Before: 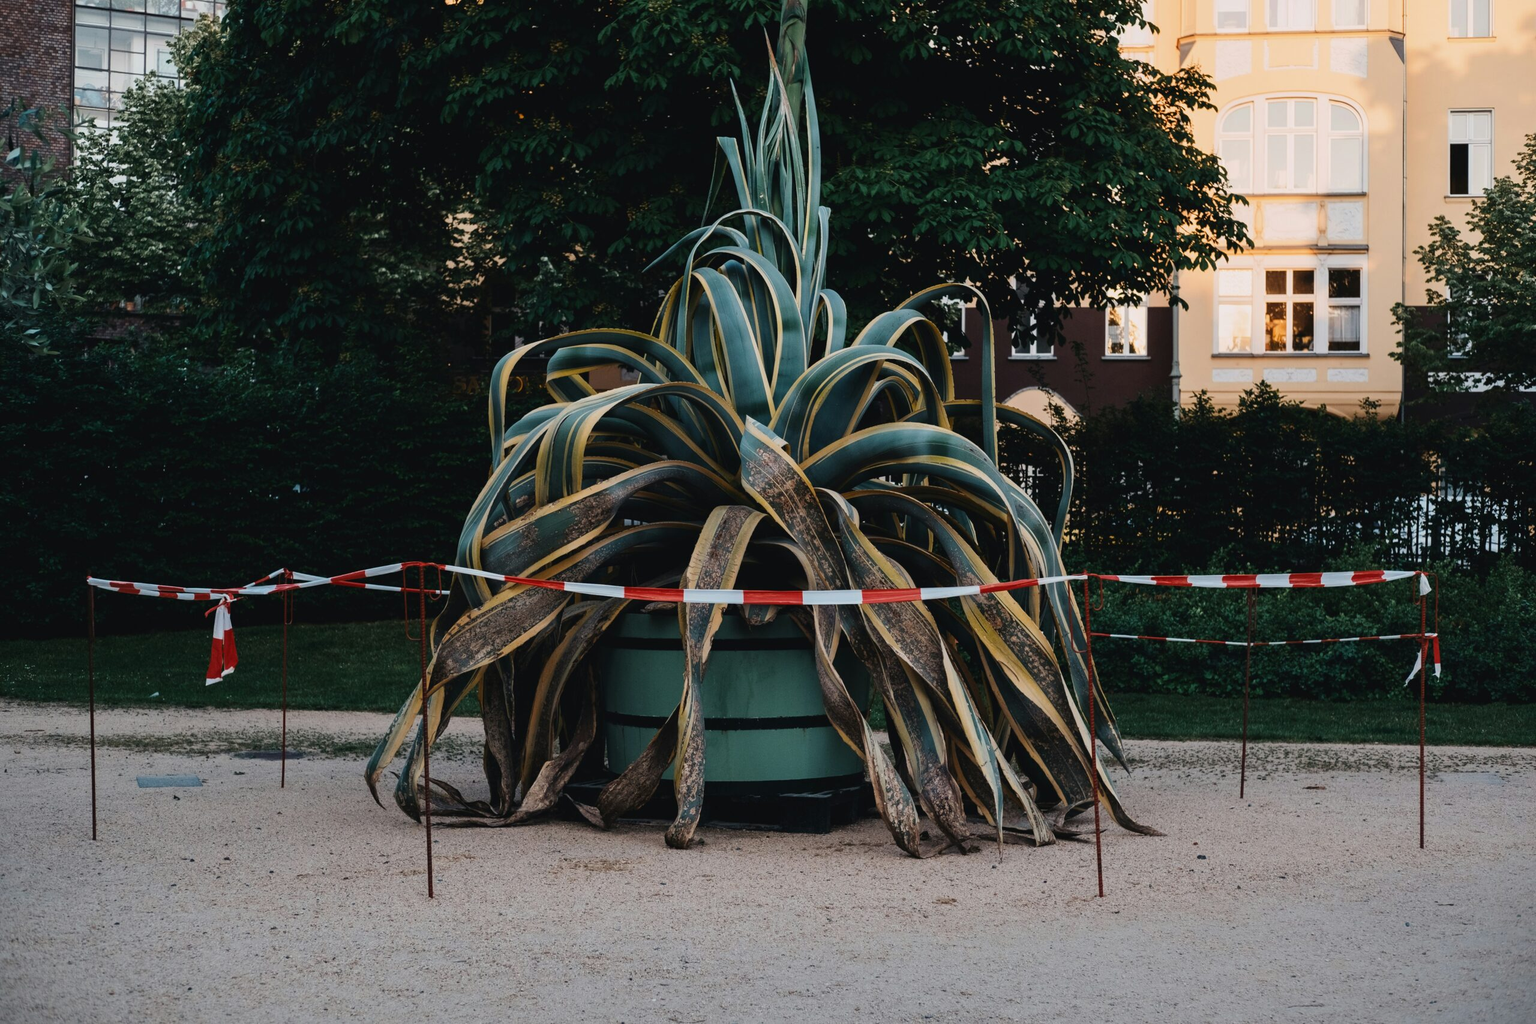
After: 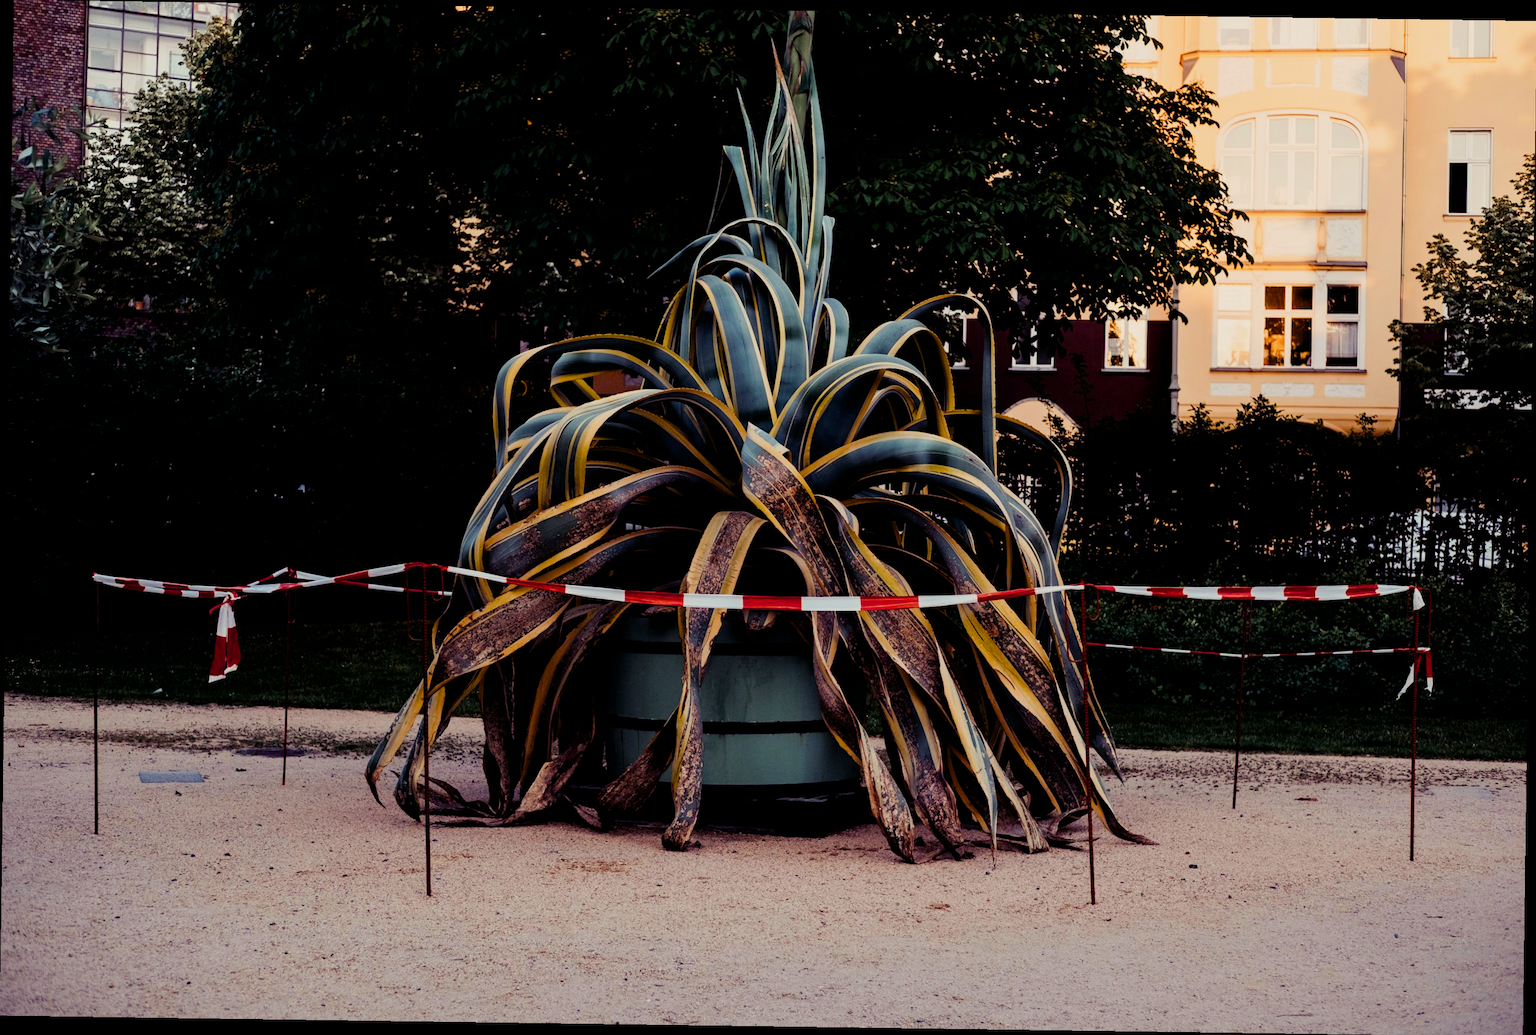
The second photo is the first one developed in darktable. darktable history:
color balance rgb: shadows lift › luminance -21.66%, shadows lift › chroma 8.98%, shadows lift › hue 283.37°, power › chroma 1.55%, power › hue 25.59°, highlights gain › luminance 6.08%, highlights gain › chroma 2.55%, highlights gain › hue 90°, global offset › luminance -0.87%, perceptual saturation grading › global saturation 27.49%, perceptual saturation grading › highlights -28.39%, perceptual saturation grading › mid-tones 15.22%, perceptual saturation grading › shadows 33.98%, perceptual brilliance grading › highlights 10%, perceptual brilliance grading › mid-tones 5%
filmic rgb: white relative exposure 3.8 EV, hardness 4.35
rotate and perspective: rotation 0.8°, automatic cropping off
